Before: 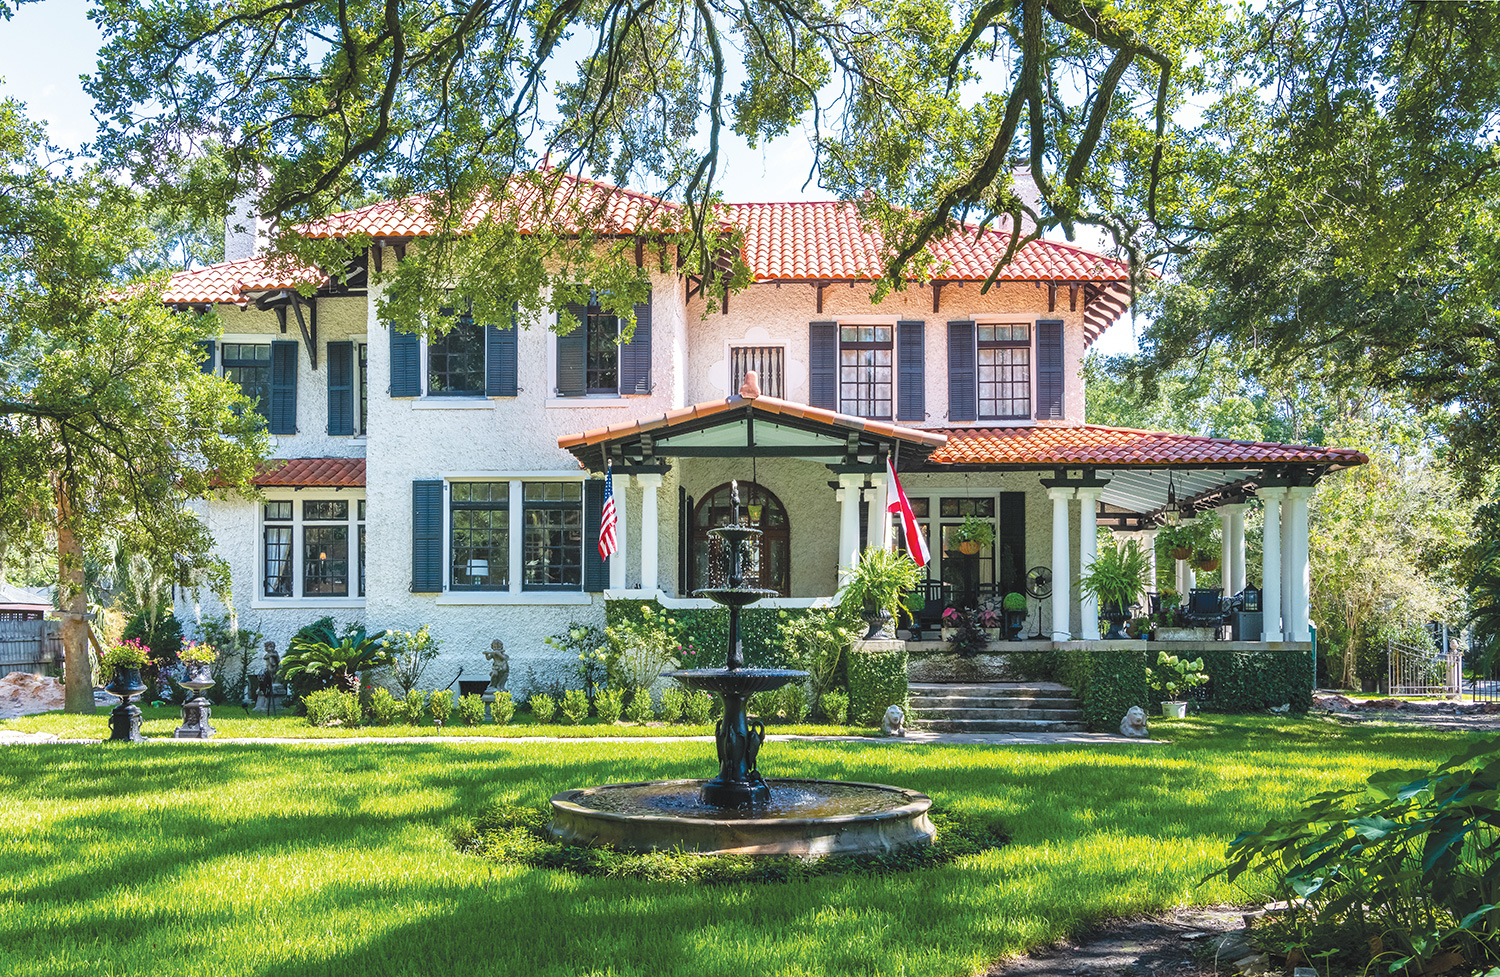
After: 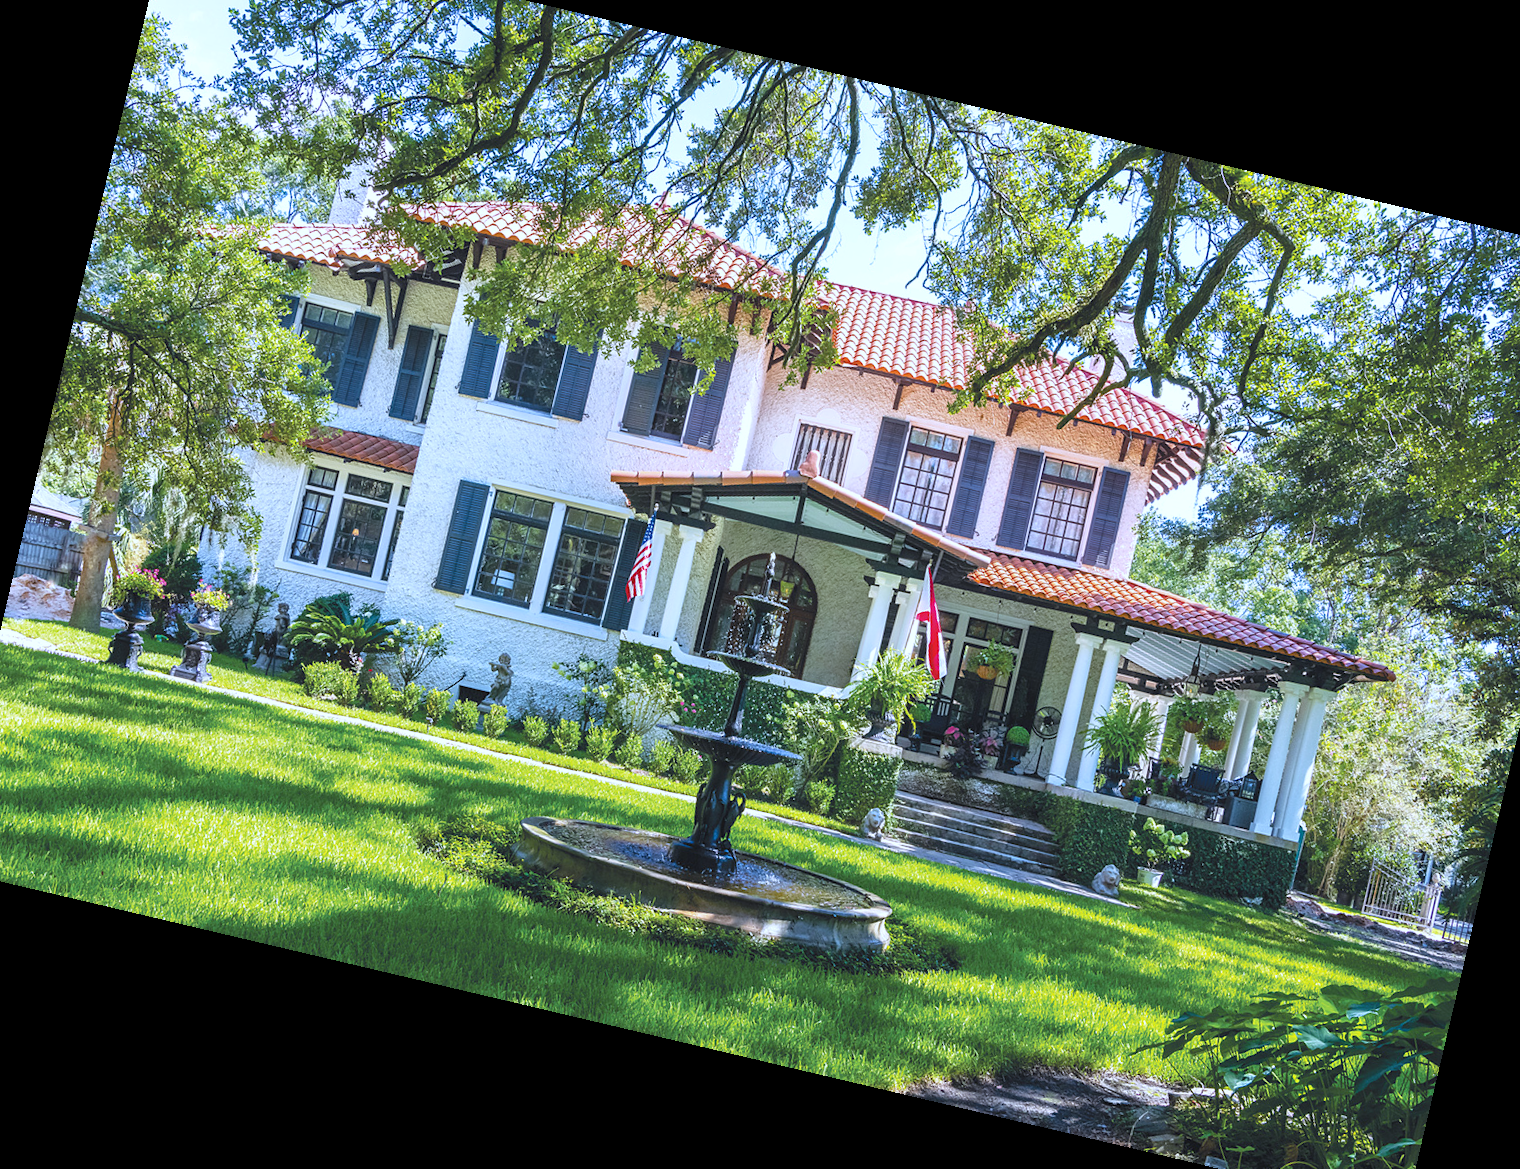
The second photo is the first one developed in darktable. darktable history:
crop: left 3.305%, top 6.436%, right 6.389%, bottom 3.258%
rotate and perspective: rotation 13.27°, automatic cropping off
white balance: red 0.948, green 1.02, blue 1.176
